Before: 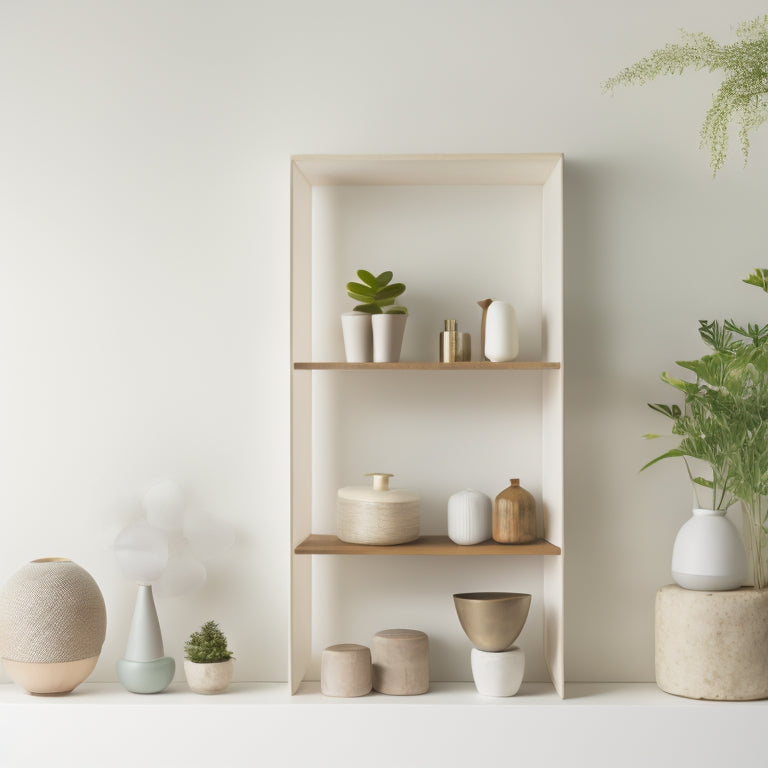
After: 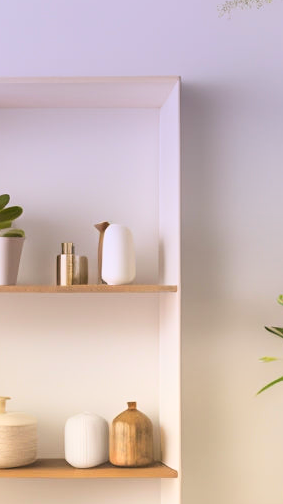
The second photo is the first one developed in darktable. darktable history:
contrast brightness saturation: contrast 0.24, brightness 0.26, saturation 0.39
sharpen: amount 0.2
crop and rotate: left 49.936%, top 10.094%, right 13.136%, bottom 24.256%
color balance: lift [0.998, 0.998, 1.001, 1.002], gamma [0.995, 1.025, 0.992, 0.975], gain [0.995, 1.02, 0.997, 0.98]
graduated density: hue 238.83°, saturation 50%
